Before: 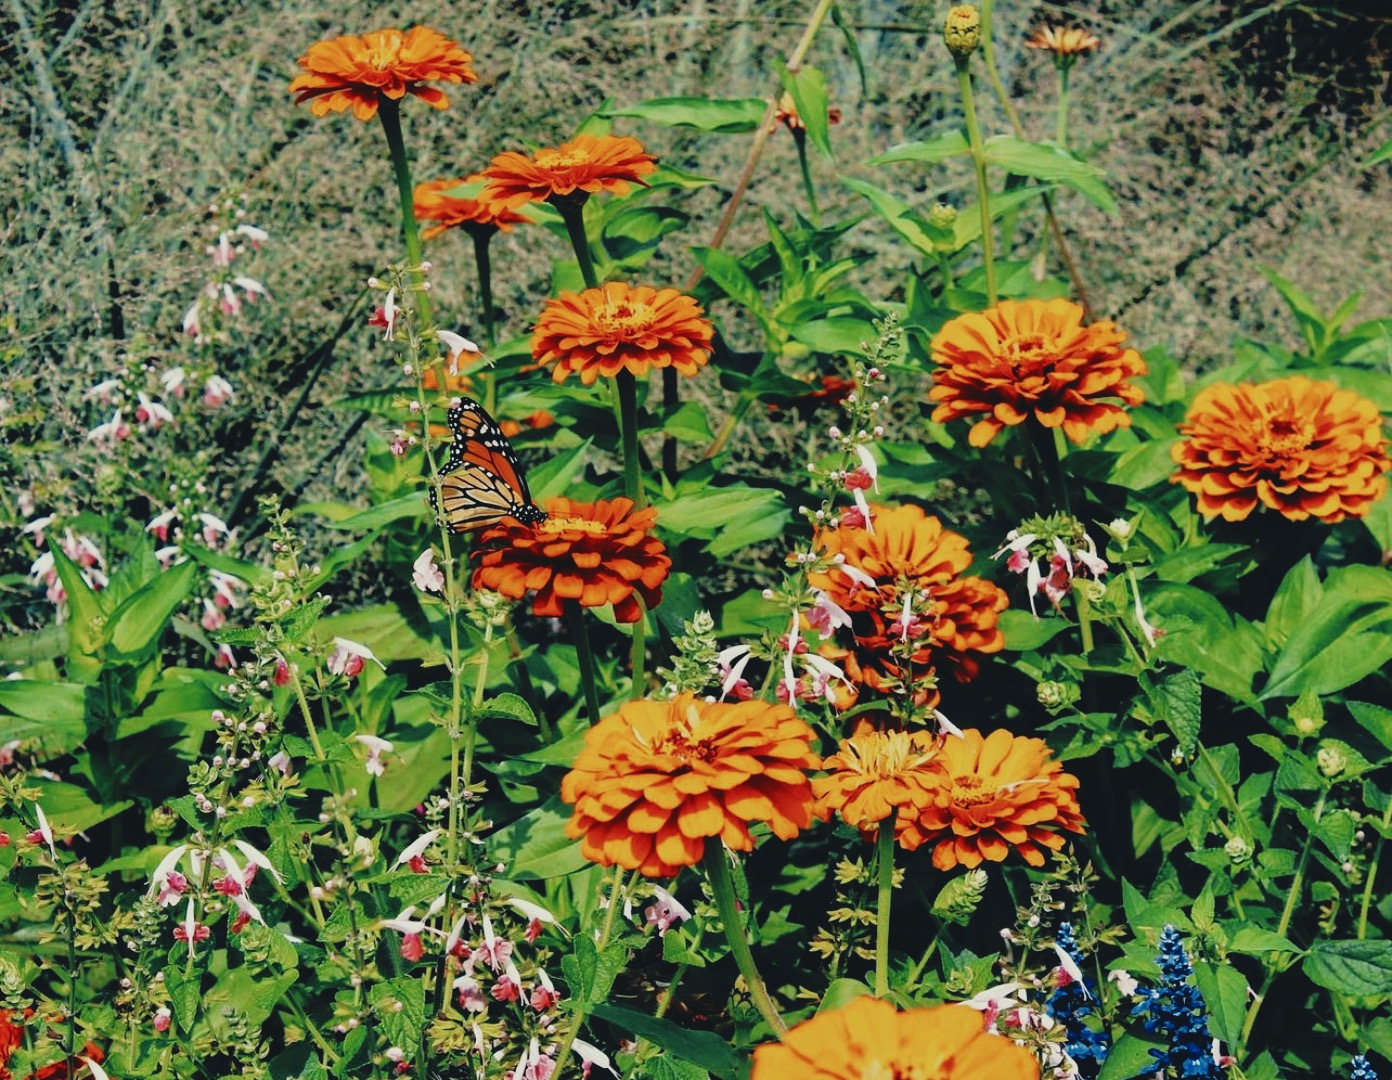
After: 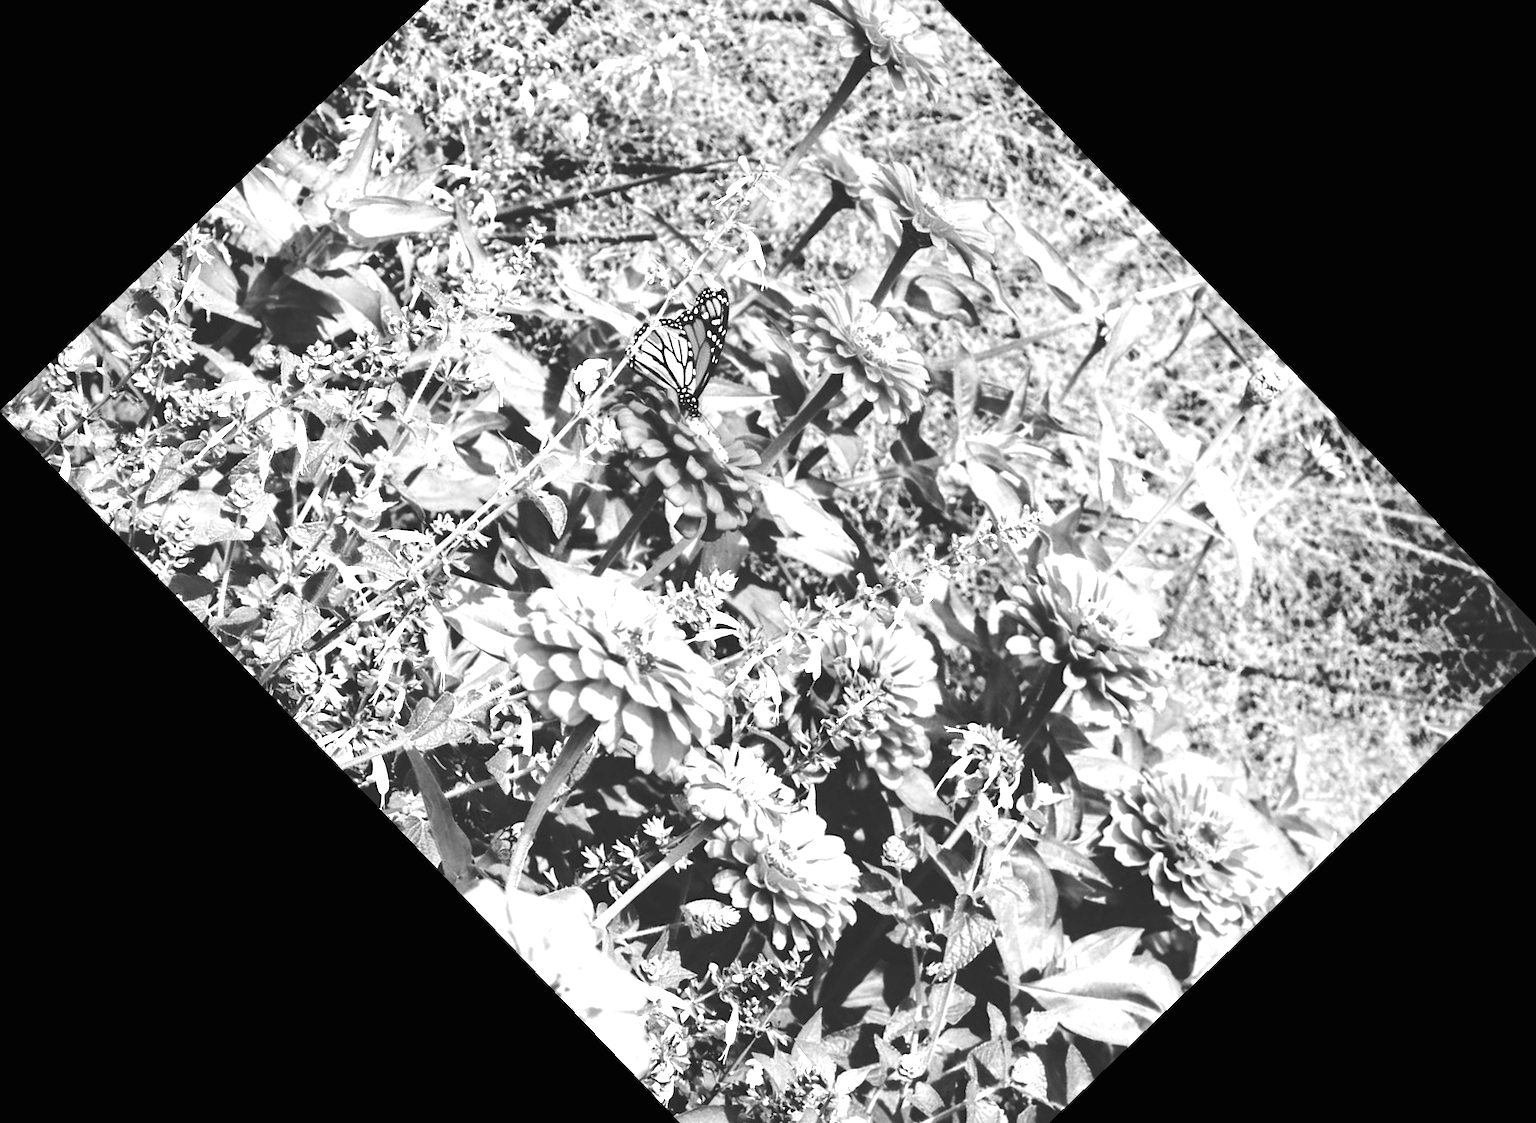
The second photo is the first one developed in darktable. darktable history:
exposure: black level correction 0, exposure 1.9 EV, compensate highlight preservation false
monochrome: a -71.75, b 75.82
crop and rotate: angle -46.26°, top 16.234%, right 0.912%, bottom 11.704%
white balance: red 0.98, blue 1.61
color calibration: illuminant as shot in camera, x 0.358, y 0.373, temperature 4628.91 K
